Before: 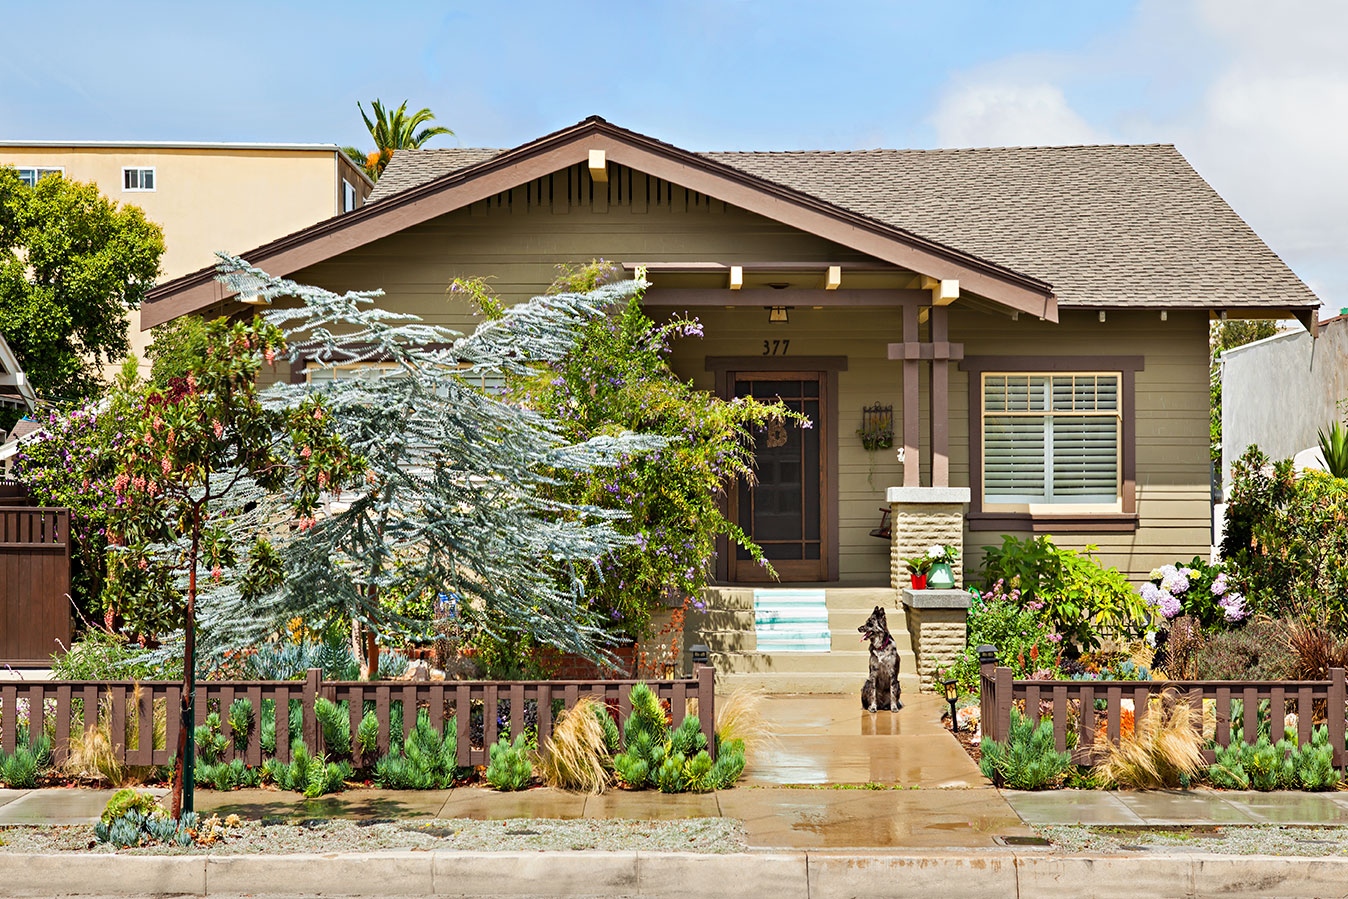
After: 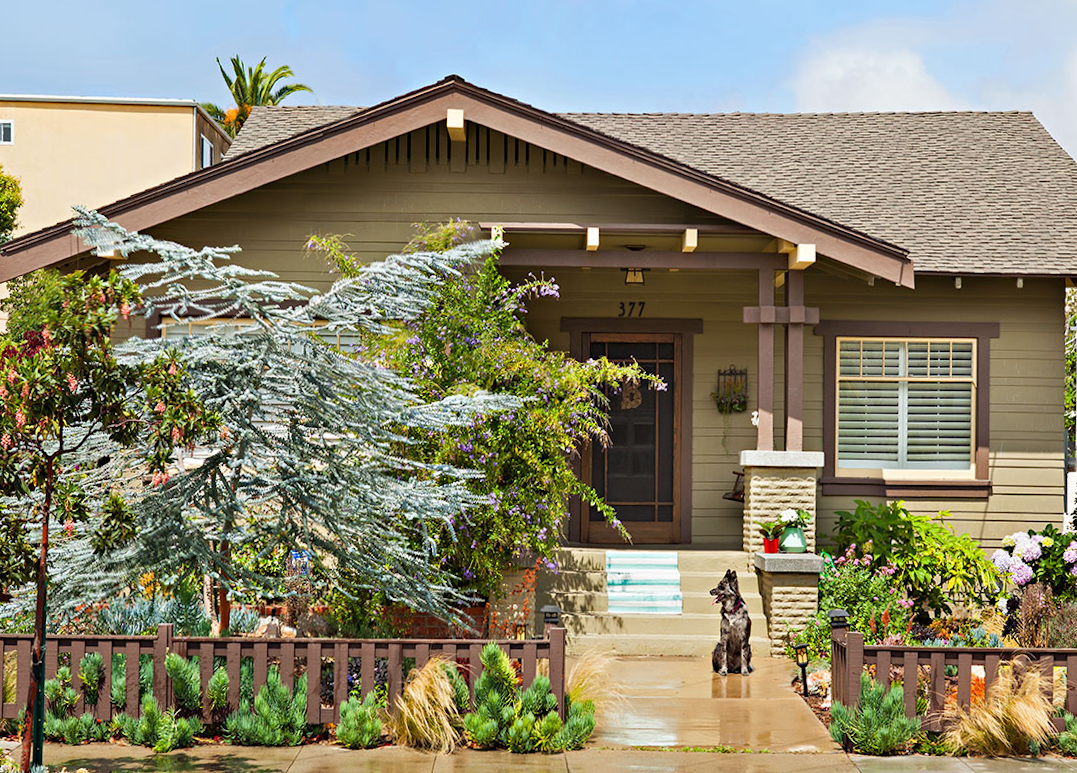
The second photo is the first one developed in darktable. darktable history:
rotate and perspective: rotation 0.8°, automatic cropping off
crop: left 11.225%, top 5.381%, right 9.565%, bottom 10.314%
